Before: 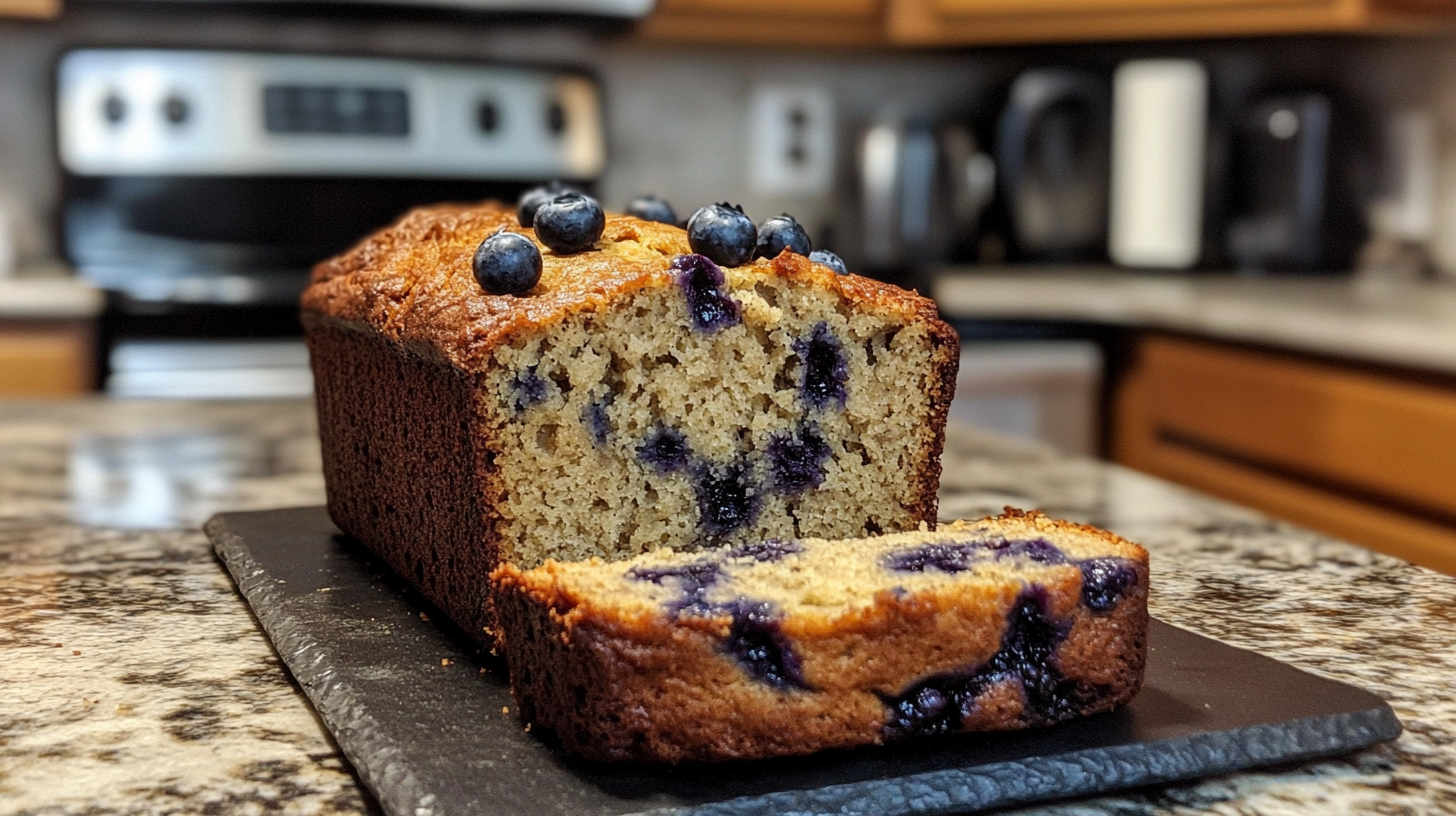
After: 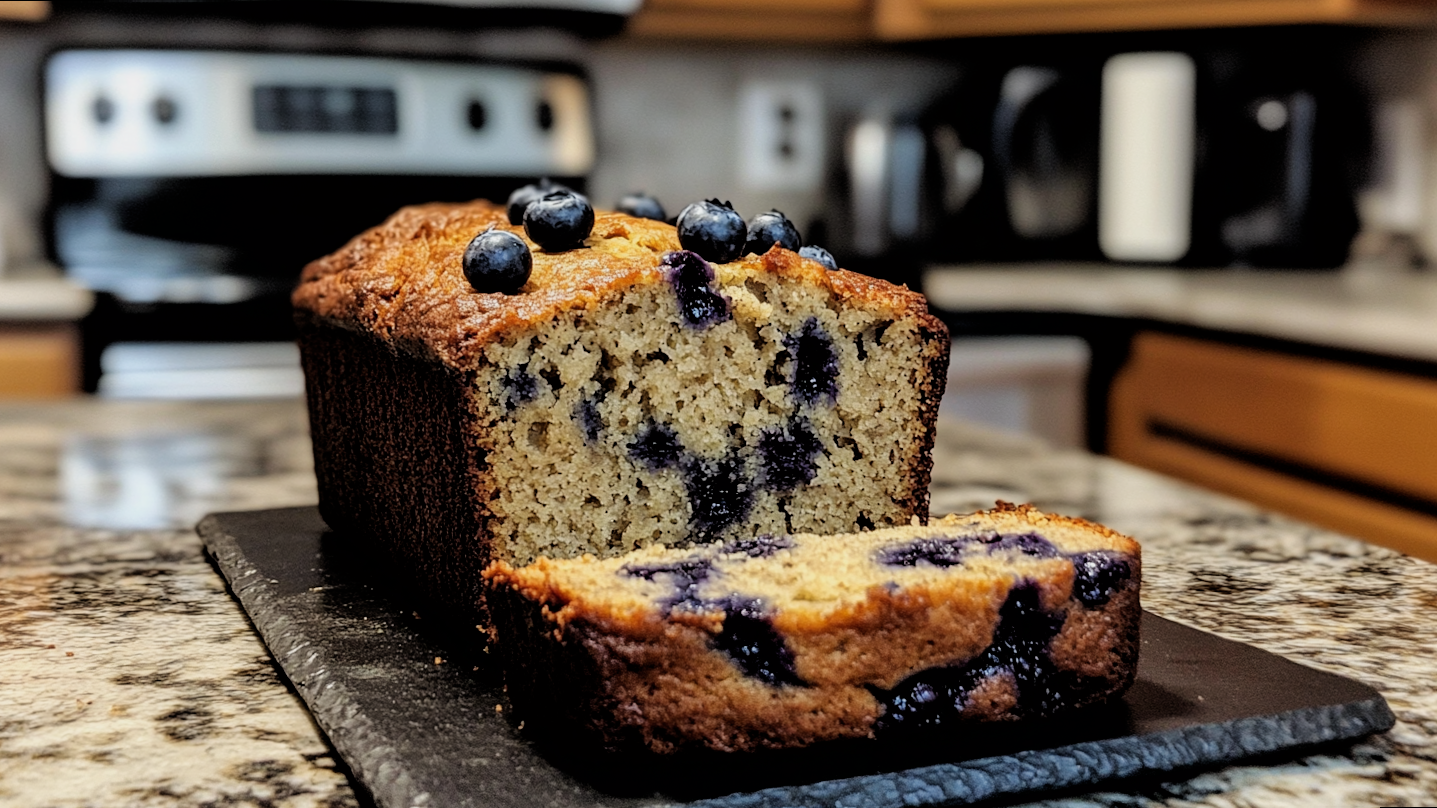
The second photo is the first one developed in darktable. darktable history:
rotate and perspective: rotation -0.45°, automatic cropping original format, crop left 0.008, crop right 0.992, crop top 0.012, crop bottom 0.988
filmic rgb: black relative exposure -3.92 EV, white relative exposure 3.14 EV, hardness 2.87
